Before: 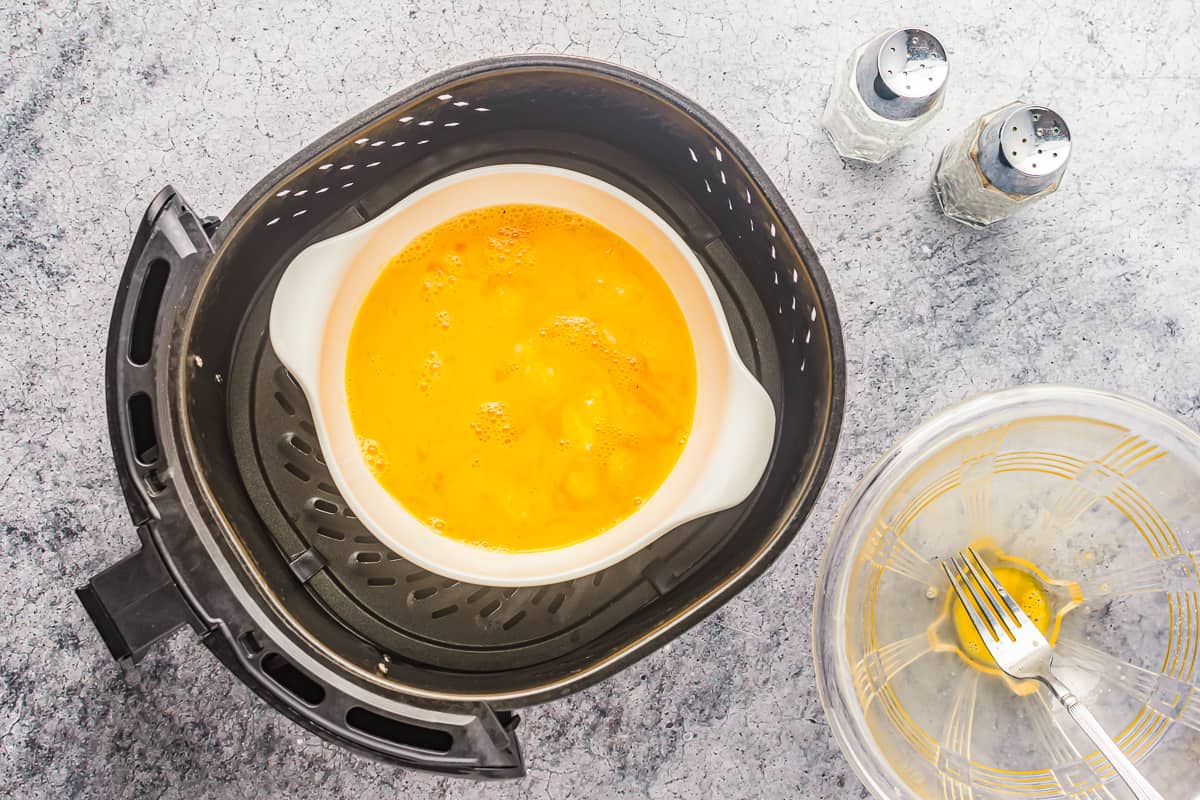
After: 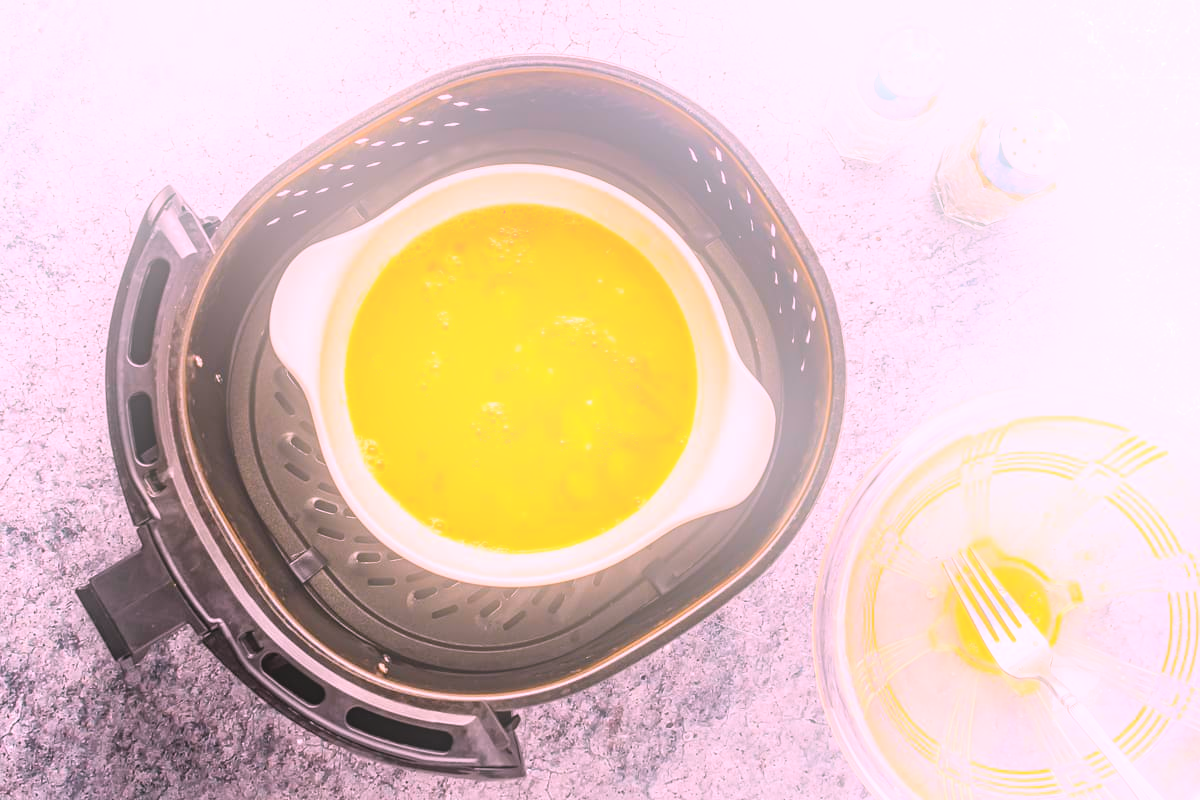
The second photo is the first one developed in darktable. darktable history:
bloom: on, module defaults
white balance: red 1.188, blue 1.11
